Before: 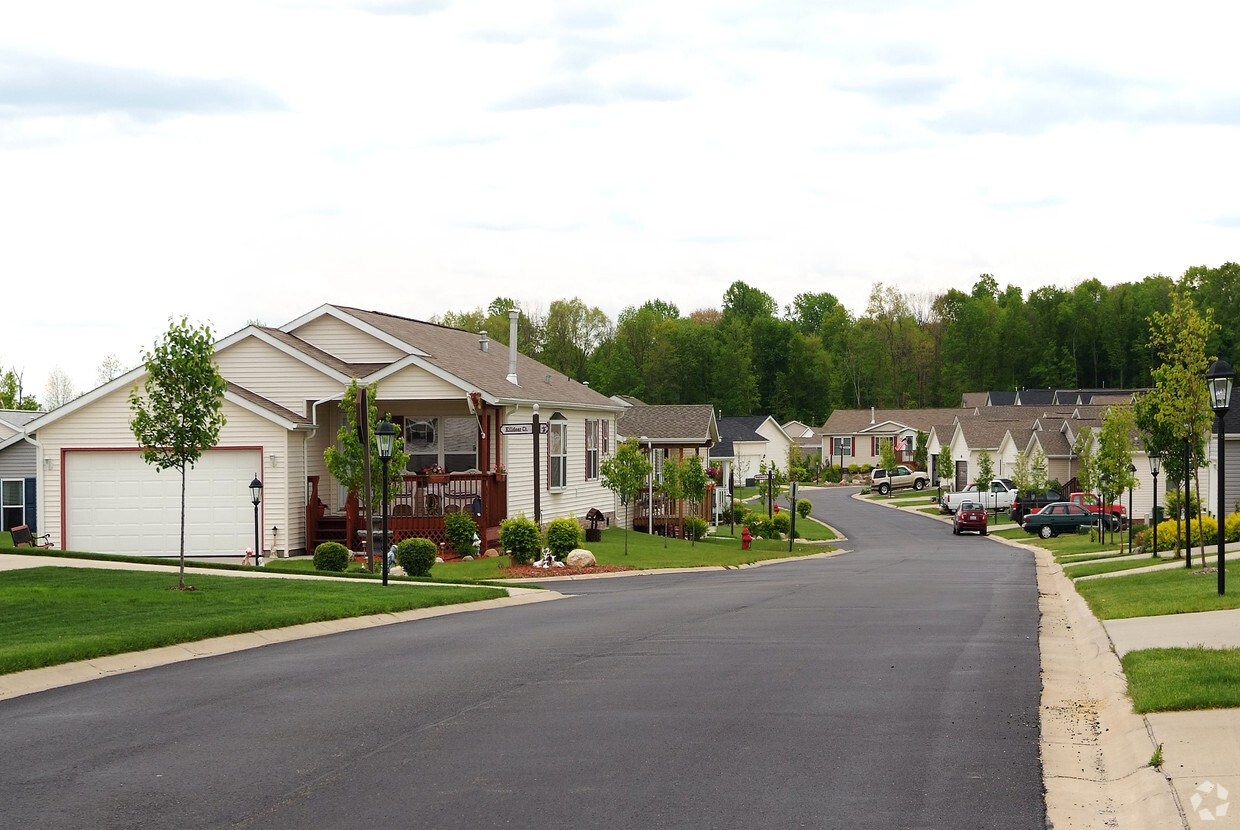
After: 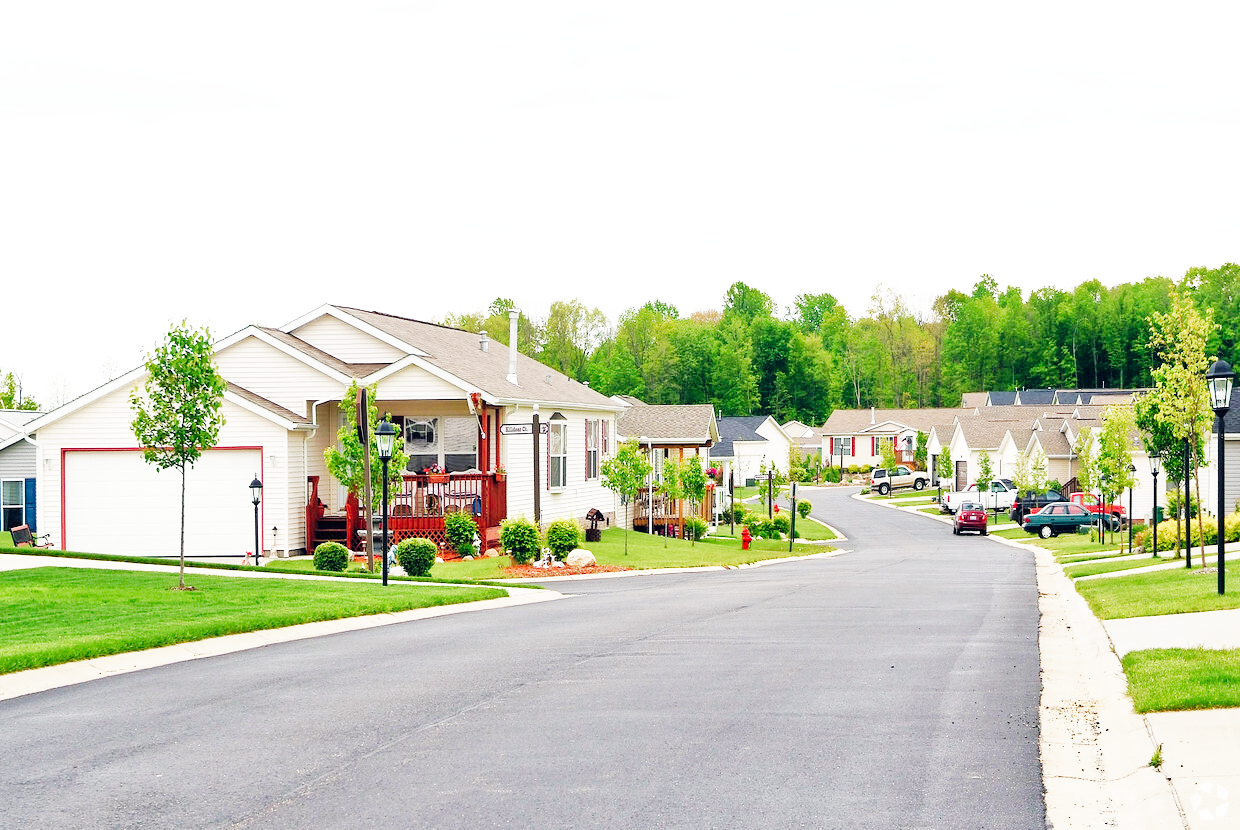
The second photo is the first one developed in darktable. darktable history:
tone equalizer: -7 EV 0.141 EV, -6 EV 0.581 EV, -5 EV 1.18 EV, -4 EV 1.32 EV, -3 EV 1.15 EV, -2 EV 0.6 EV, -1 EV 0.156 EV
base curve: curves: ch0 [(0, 0) (0.007, 0.004) (0.027, 0.03) (0.046, 0.07) (0.207, 0.54) (0.442, 0.872) (0.673, 0.972) (1, 1)], preserve colors none
color balance rgb: shadows lift › chroma 2.027%, shadows lift › hue 216.7°, global offset › chroma 0.062%, global offset › hue 253.24°, perceptual saturation grading › global saturation 20%, perceptual saturation grading › highlights -49.878%, perceptual saturation grading › shadows 23.998%, global vibrance -23.185%
